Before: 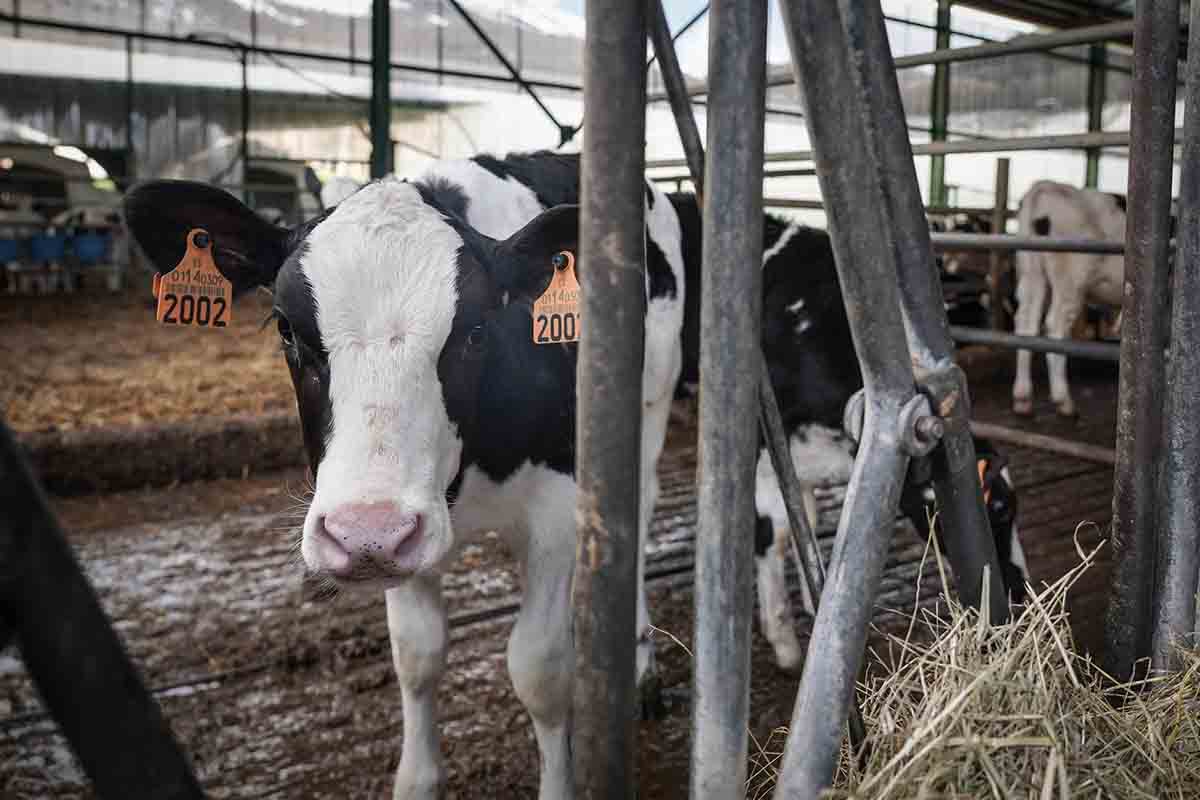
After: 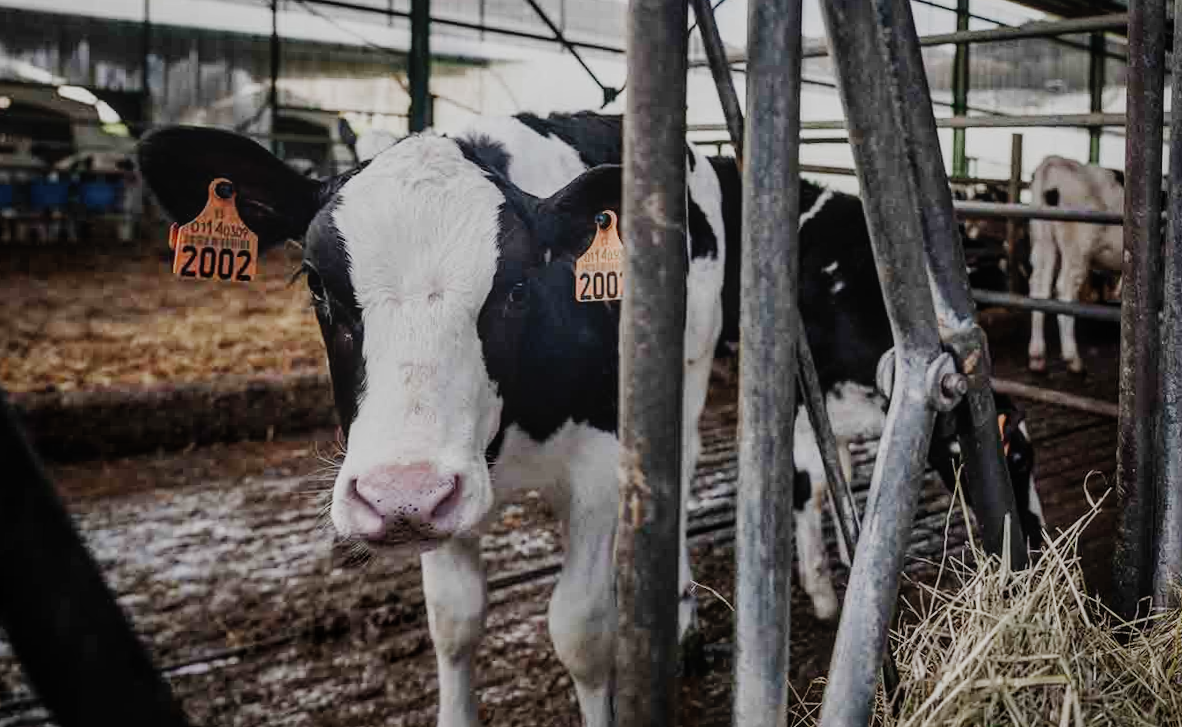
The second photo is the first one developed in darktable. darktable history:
local contrast: detail 110%
sigmoid: skew -0.2, preserve hue 0%, red attenuation 0.1, red rotation 0.035, green attenuation 0.1, green rotation -0.017, blue attenuation 0.15, blue rotation -0.052, base primaries Rec2020
rotate and perspective: rotation -0.013°, lens shift (vertical) -0.027, lens shift (horizontal) 0.178, crop left 0.016, crop right 0.989, crop top 0.082, crop bottom 0.918
